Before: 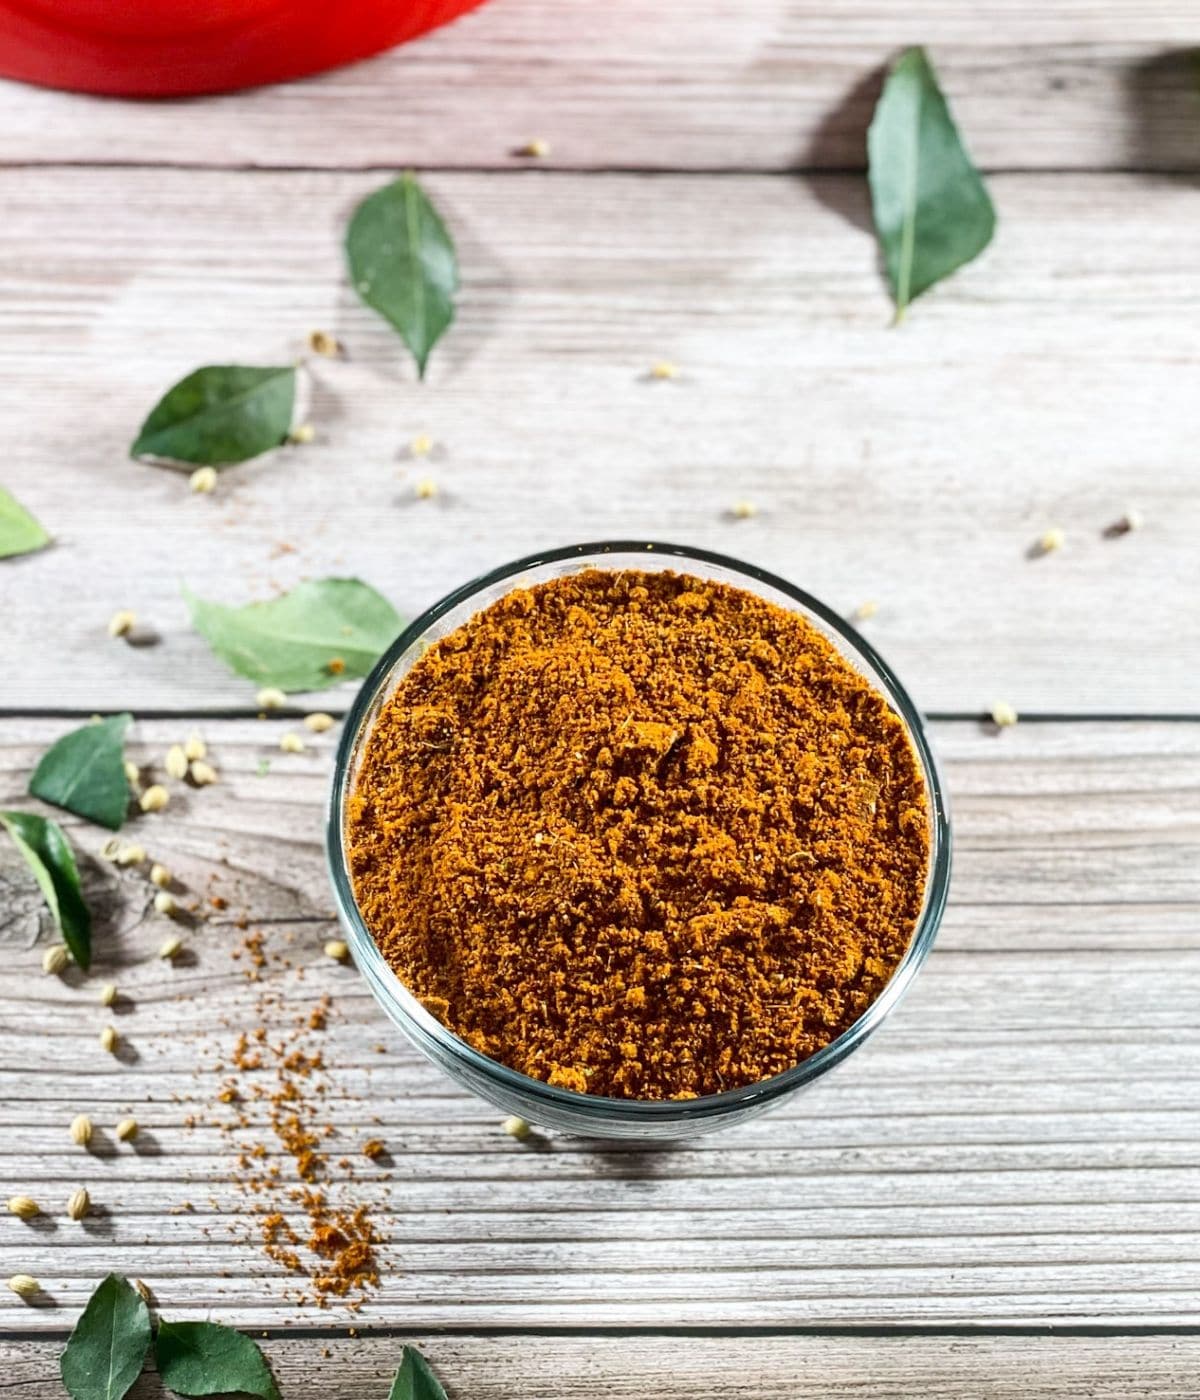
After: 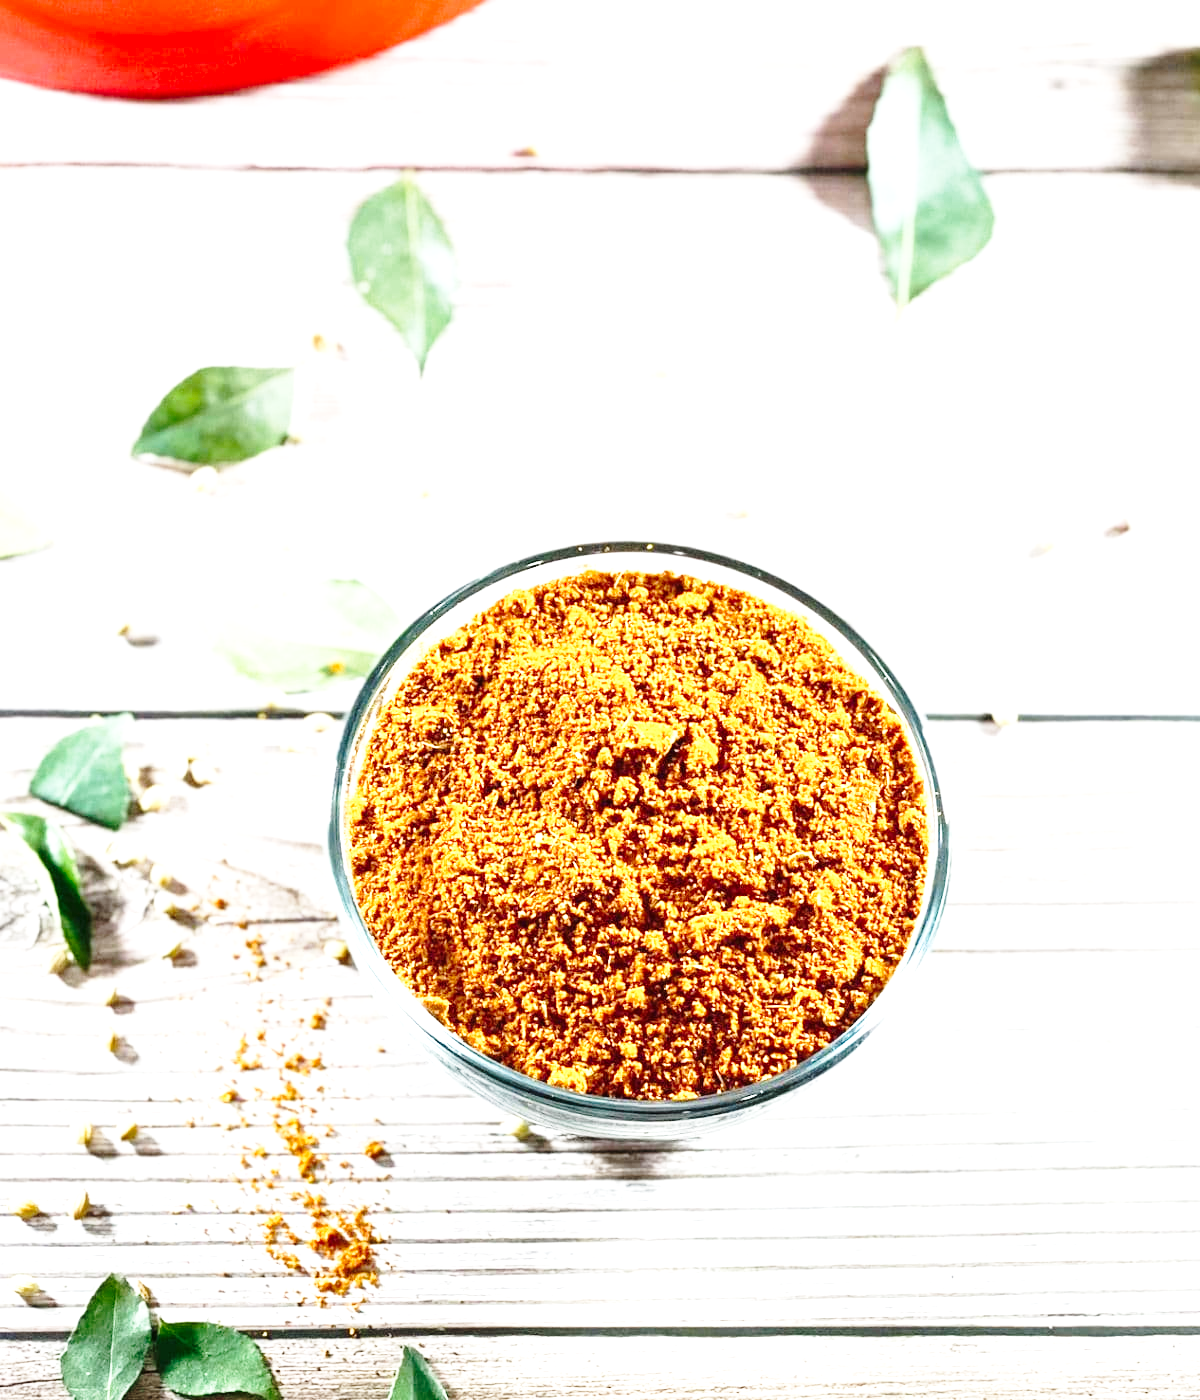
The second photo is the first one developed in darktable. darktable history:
base curve: curves: ch0 [(0, 0) (0.028, 0.03) (0.121, 0.232) (0.46, 0.748) (0.859, 0.968) (1, 1)], preserve colors none
exposure: black level correction 0, exposure 1.2 EV, compensate highlight preservation false
